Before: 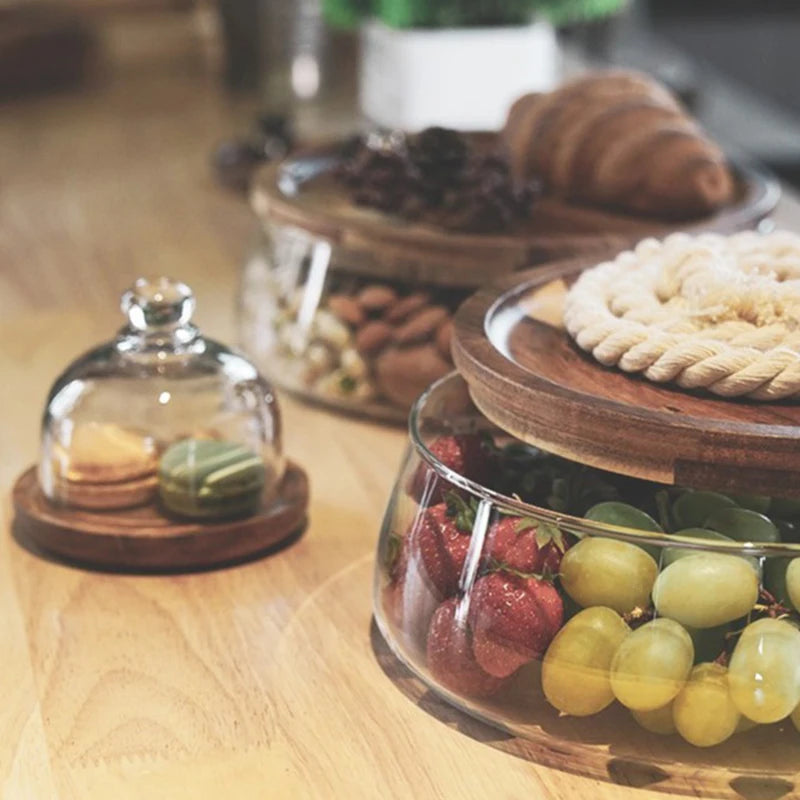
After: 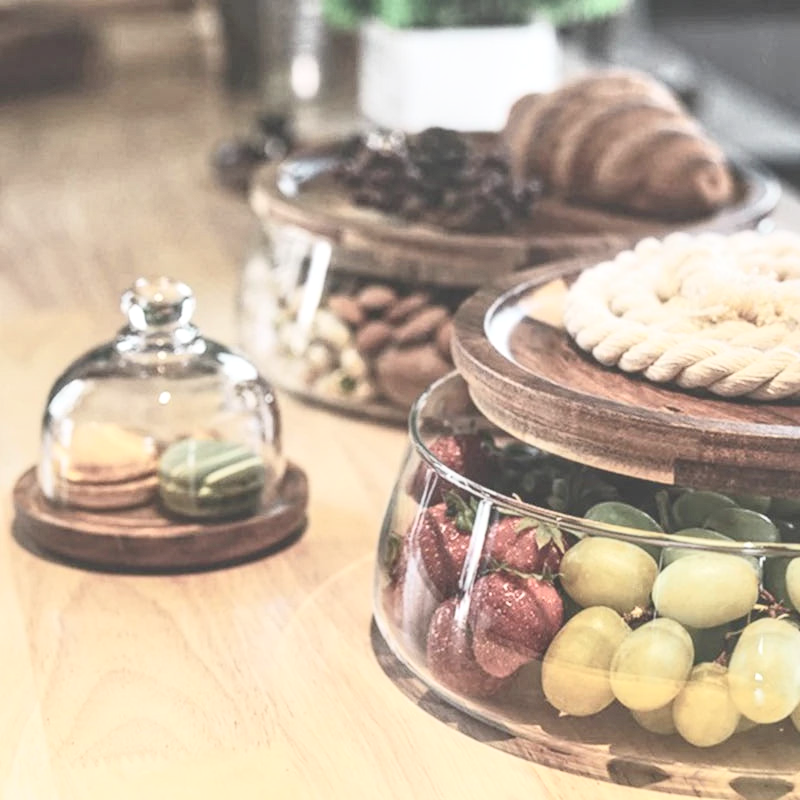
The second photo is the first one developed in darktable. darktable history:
contrast brightness saturation: contrast 0.43, brightness 0.56, saturation -0.19
tone equalizer: -8 EV 0.25 EV, -7 EV 0.417 EV, -6 EV 0.417 EV, -5 EV 0.25 EV, -3 EV -0.25 EV, -2 EV -0.417 EV, -1 EV -0.417 EV, +0 EV -0.25 EV, edges refinement/feathering 500, mask exposure compensation -1.57 EV, preserve details guided filter
local contrast: highlights 55%, shadows 52%, detail 130%, midtone range 0.452
